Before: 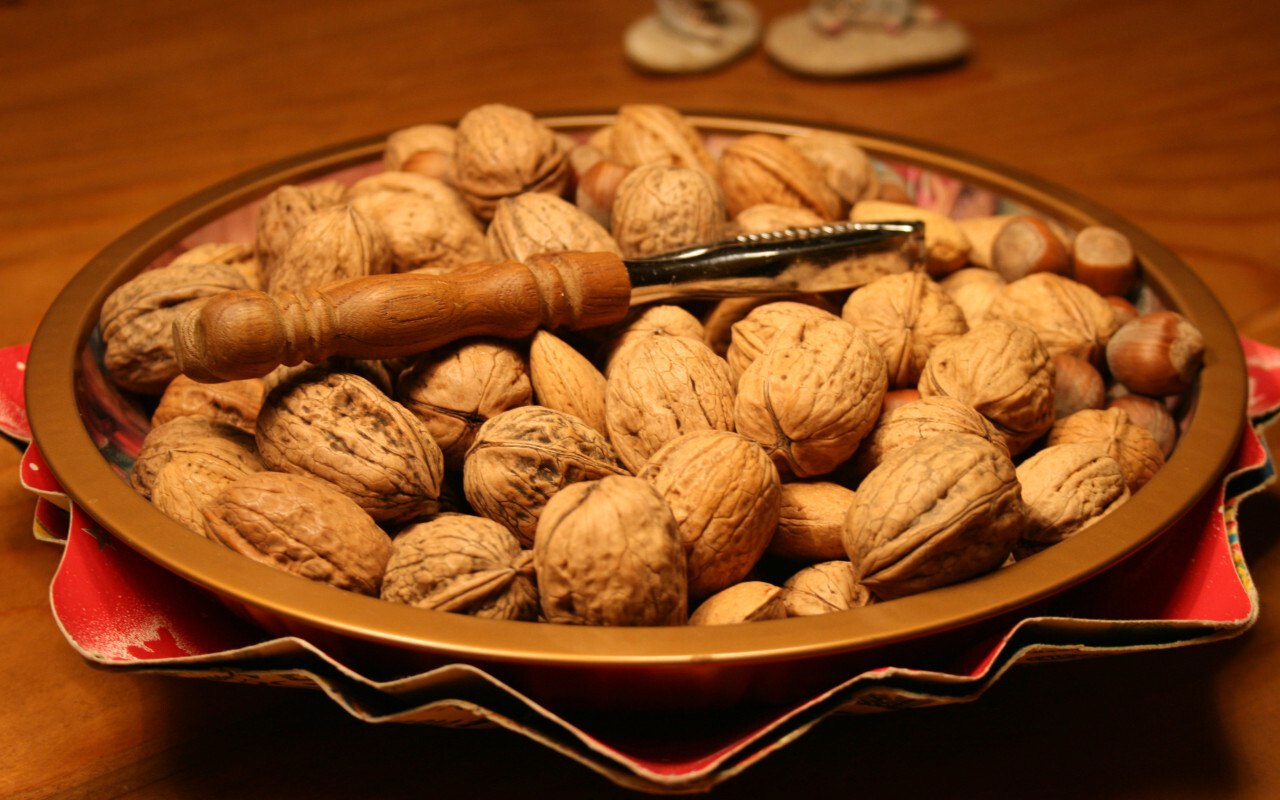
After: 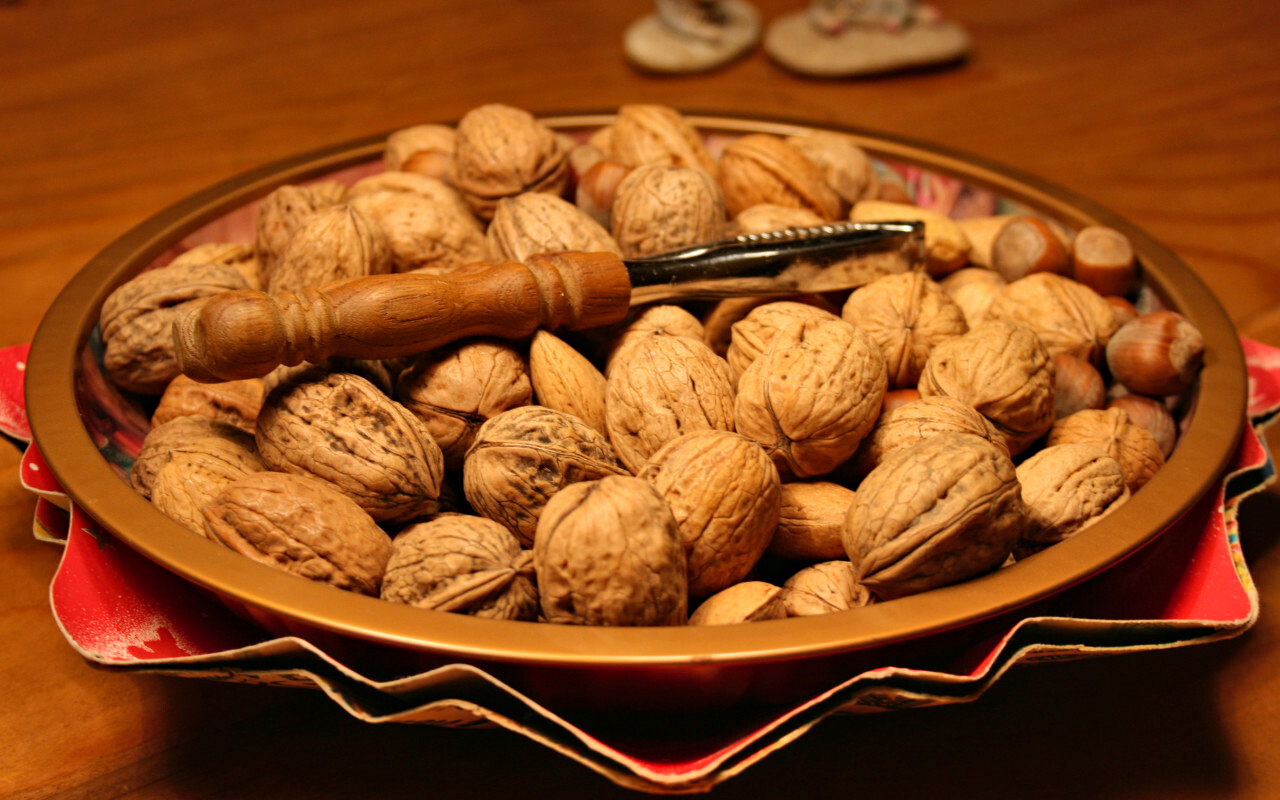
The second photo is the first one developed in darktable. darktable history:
shadows and highlights: soften with gaussian
white balance: emerald 1
haze removal: compatibility mode true, adaptive false
